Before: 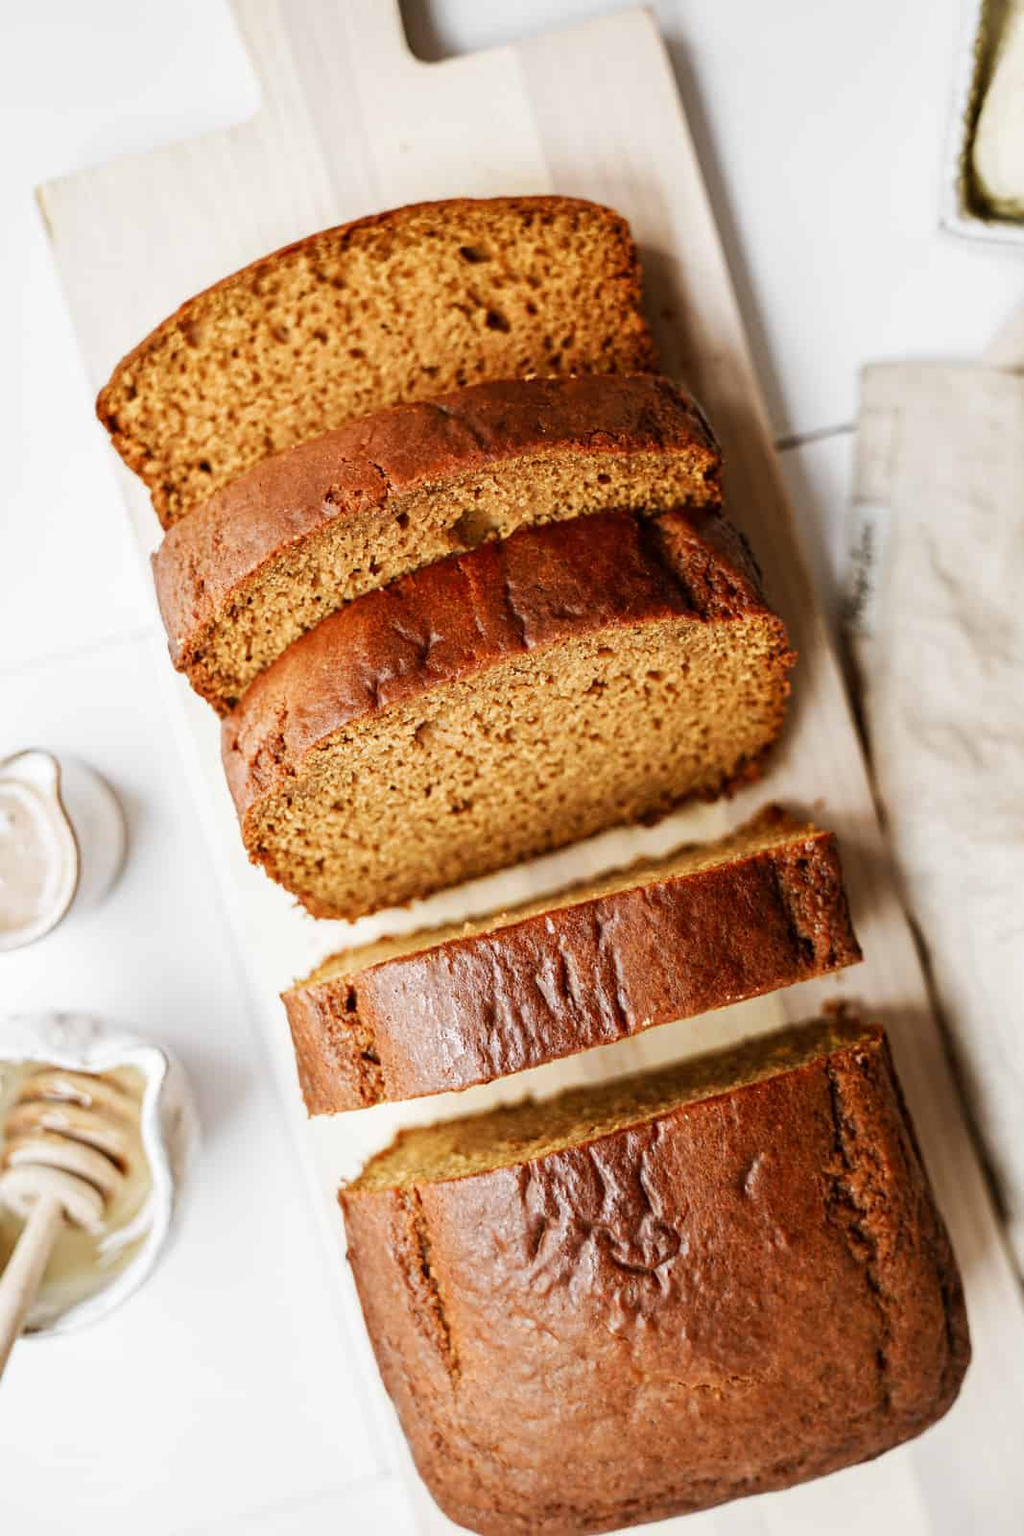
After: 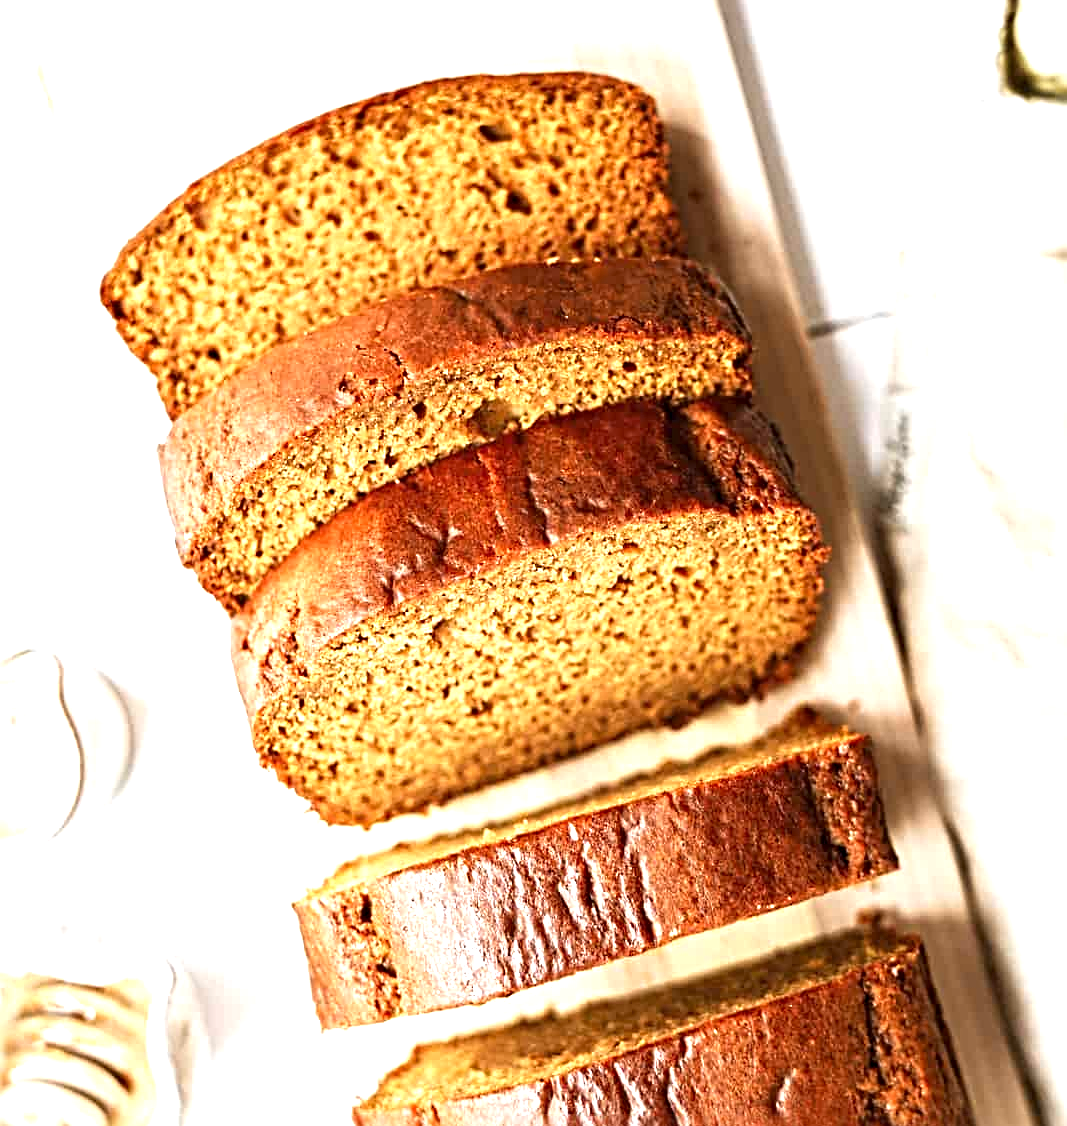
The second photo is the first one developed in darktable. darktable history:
crop and rotate: top 8.256%, bottom 21.342%
sharpen: radius 4.935
exposure: black level correction 0, exposure 1.024 EV, compensate highlight preservation false
